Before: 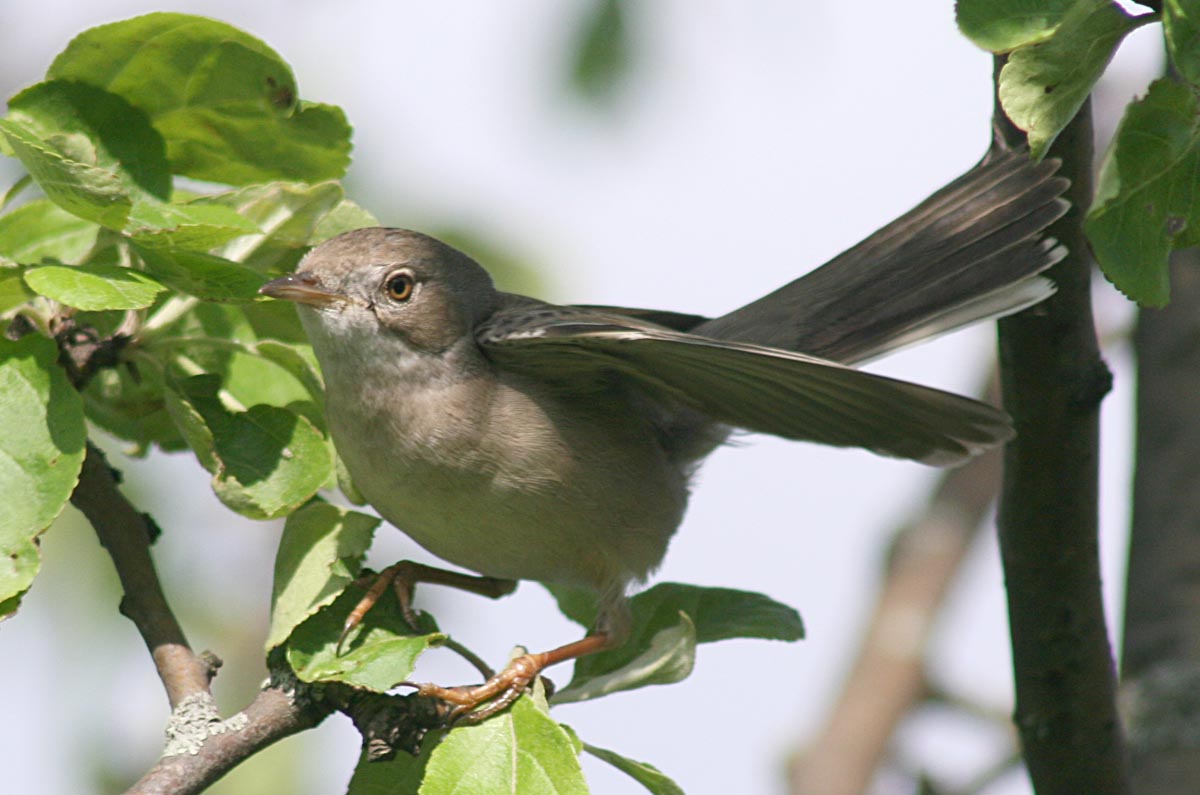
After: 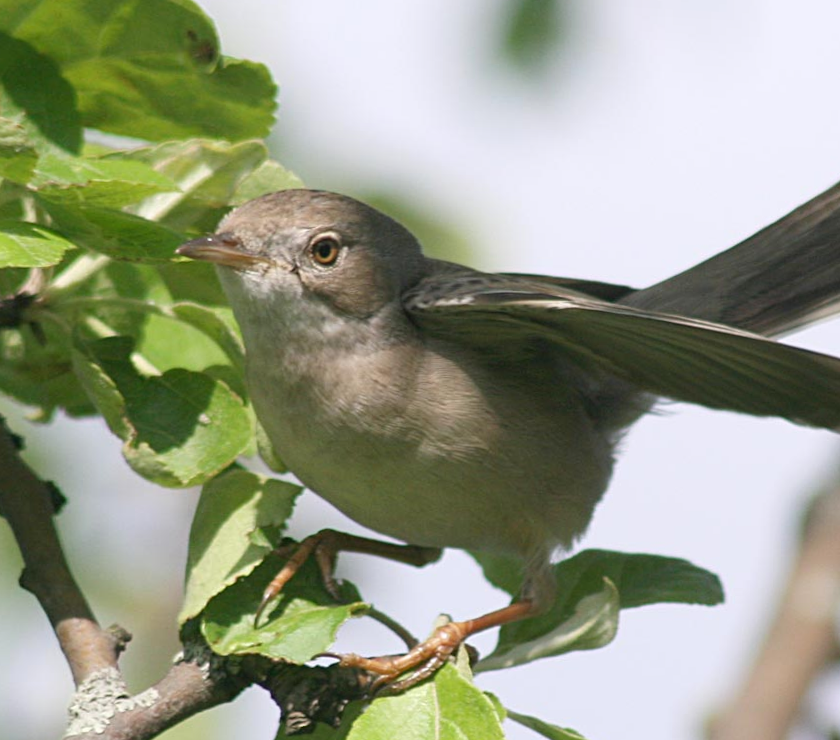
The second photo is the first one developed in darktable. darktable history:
color correction: highlights a* 0.003, highlights b* -0.283
rotate and perspective: rotation 0.679°, lens shift (horizontal) 0.136, crop left 0.009, crop right 0.991, crop top 0.078, crop bottom 0.95
crop and rotate: left 9.061%, right 20.142%
